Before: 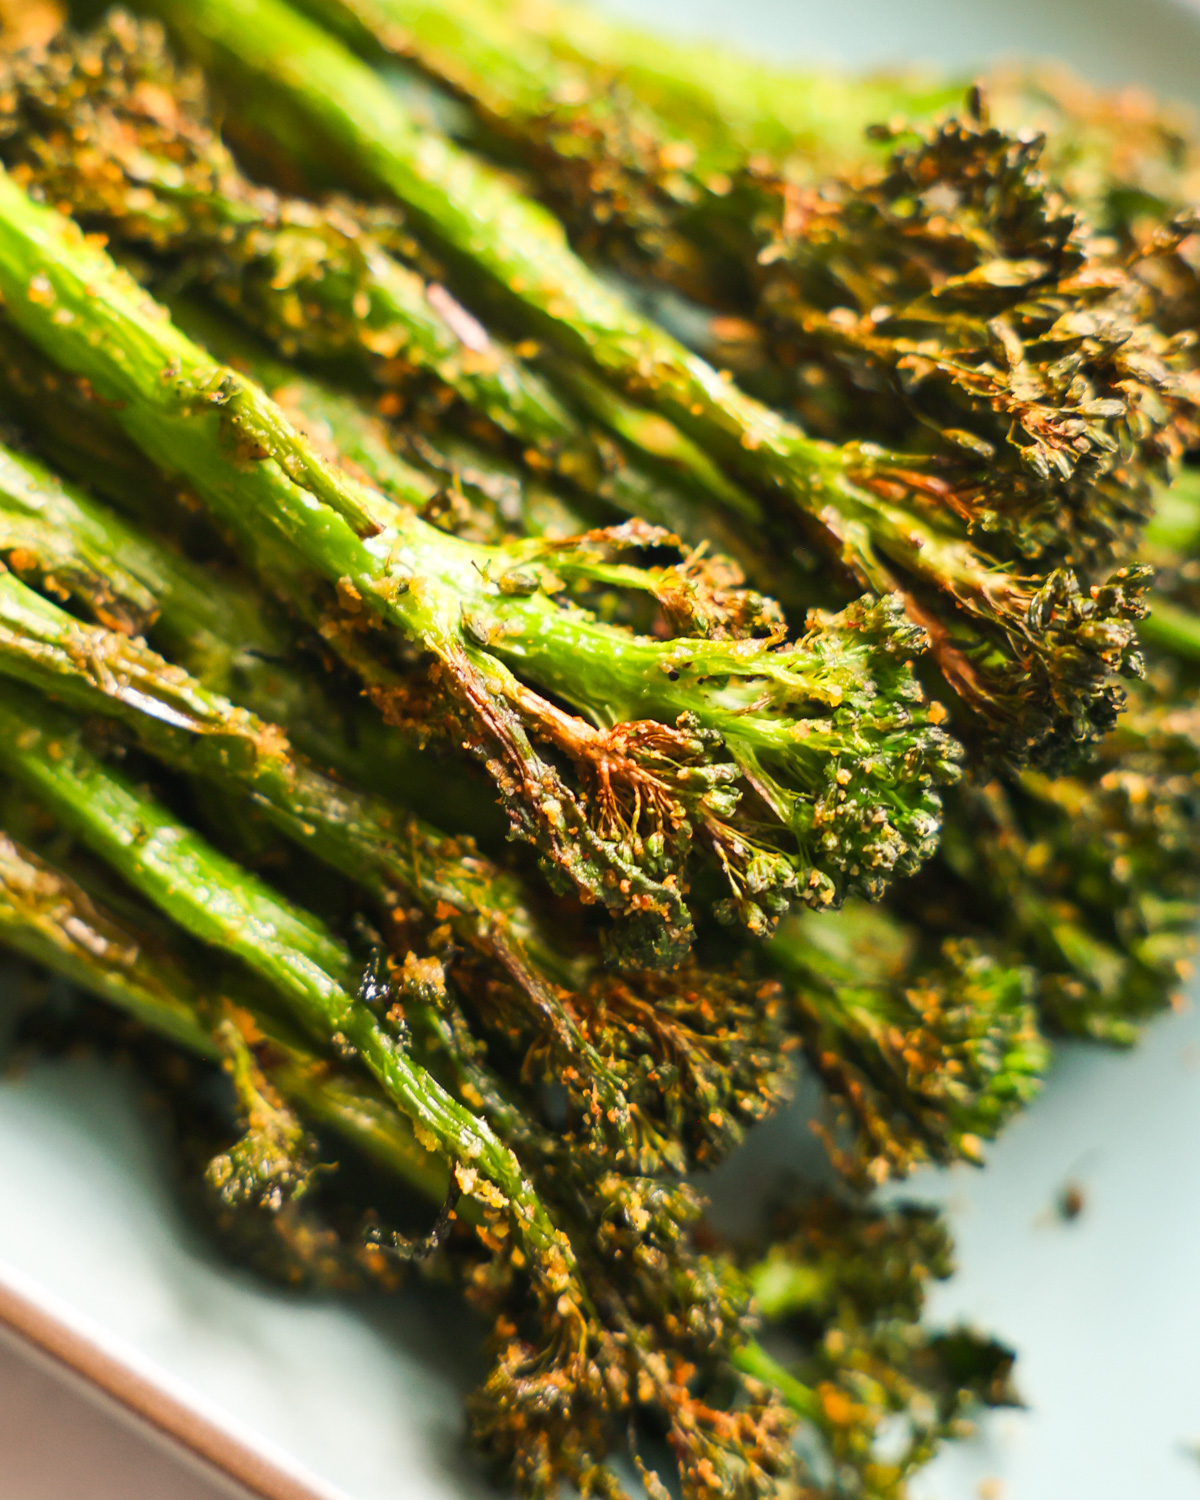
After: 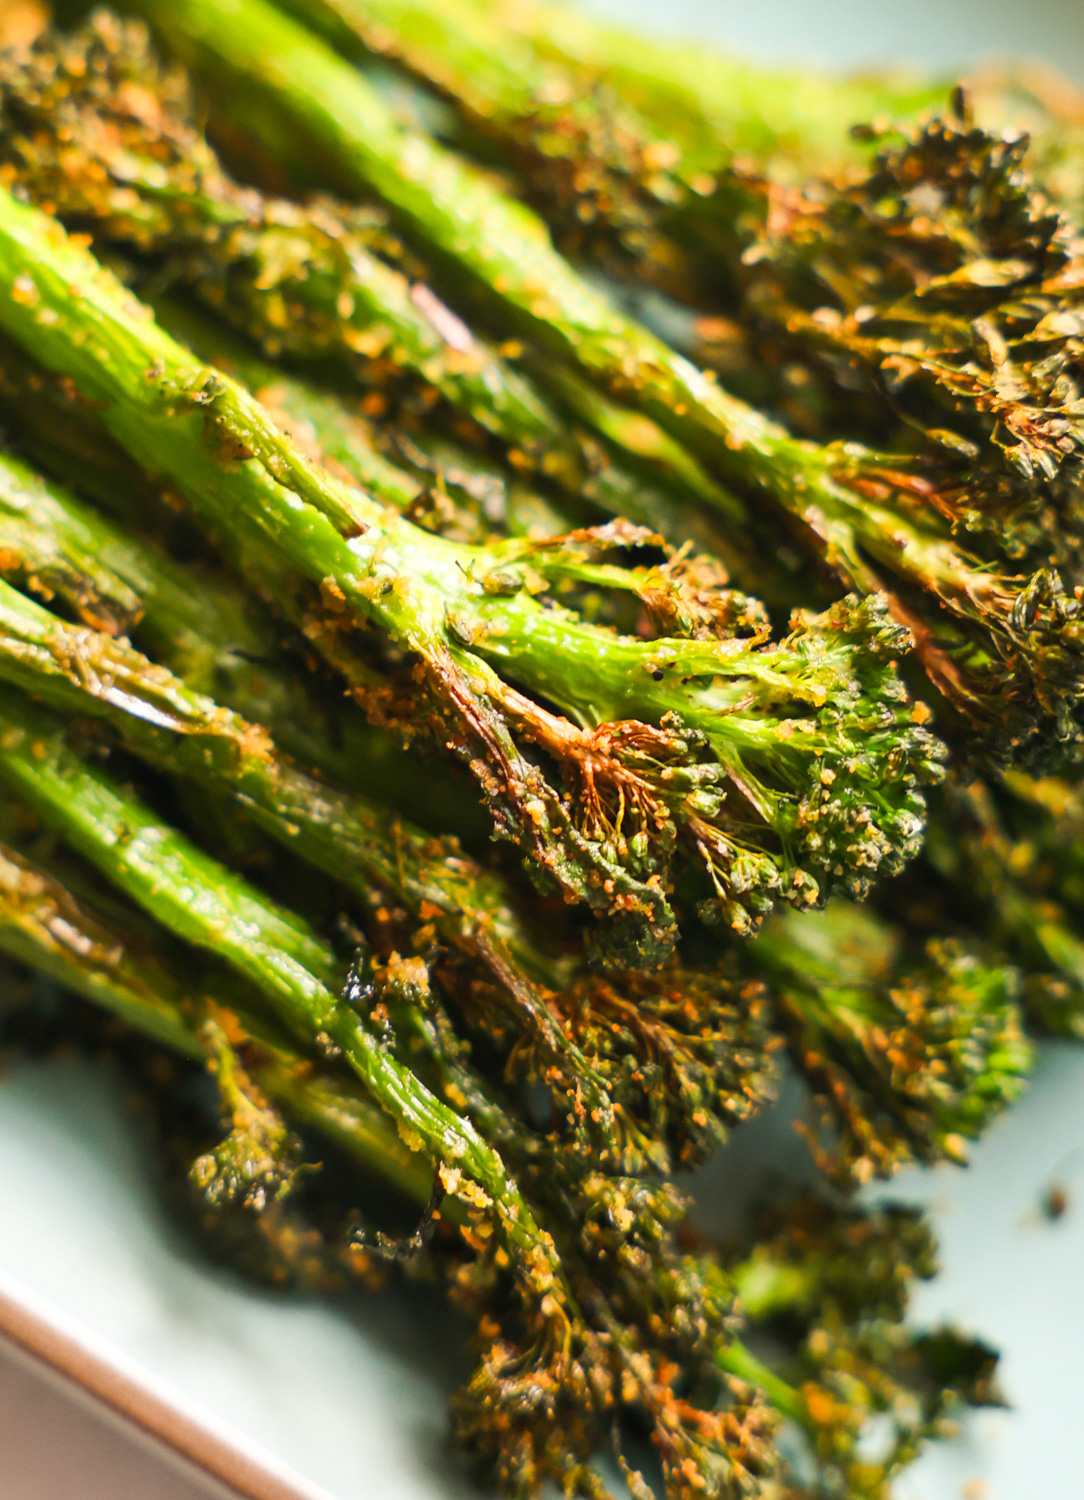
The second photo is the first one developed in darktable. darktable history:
crop and rotate: left 1.355%, right 8.294%
